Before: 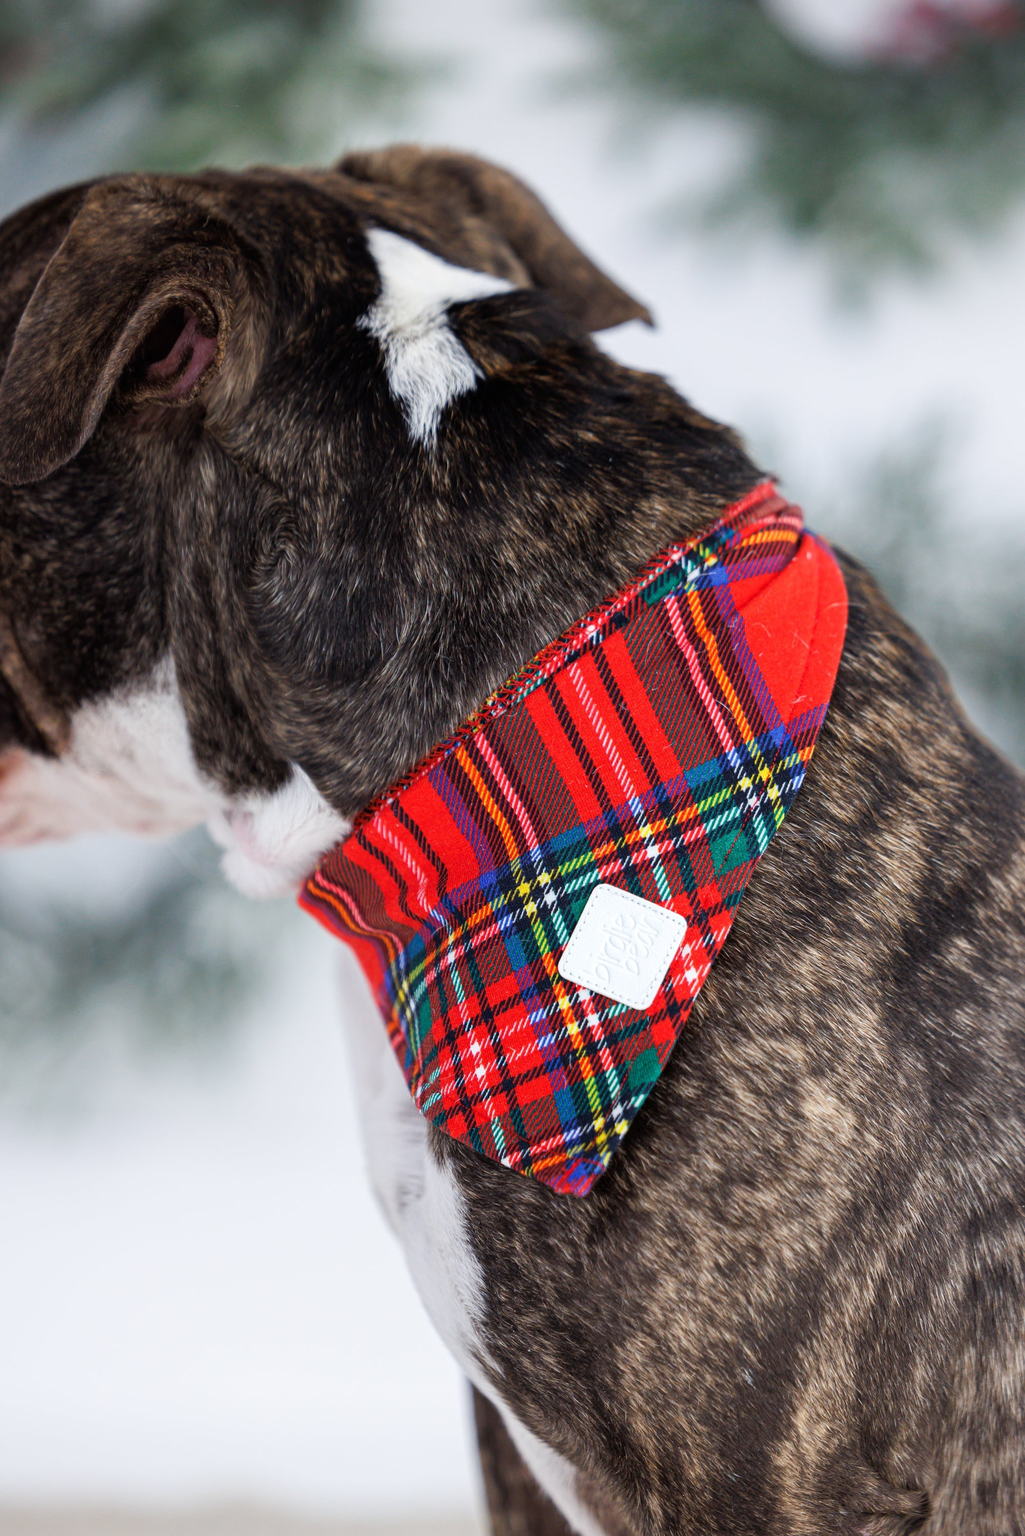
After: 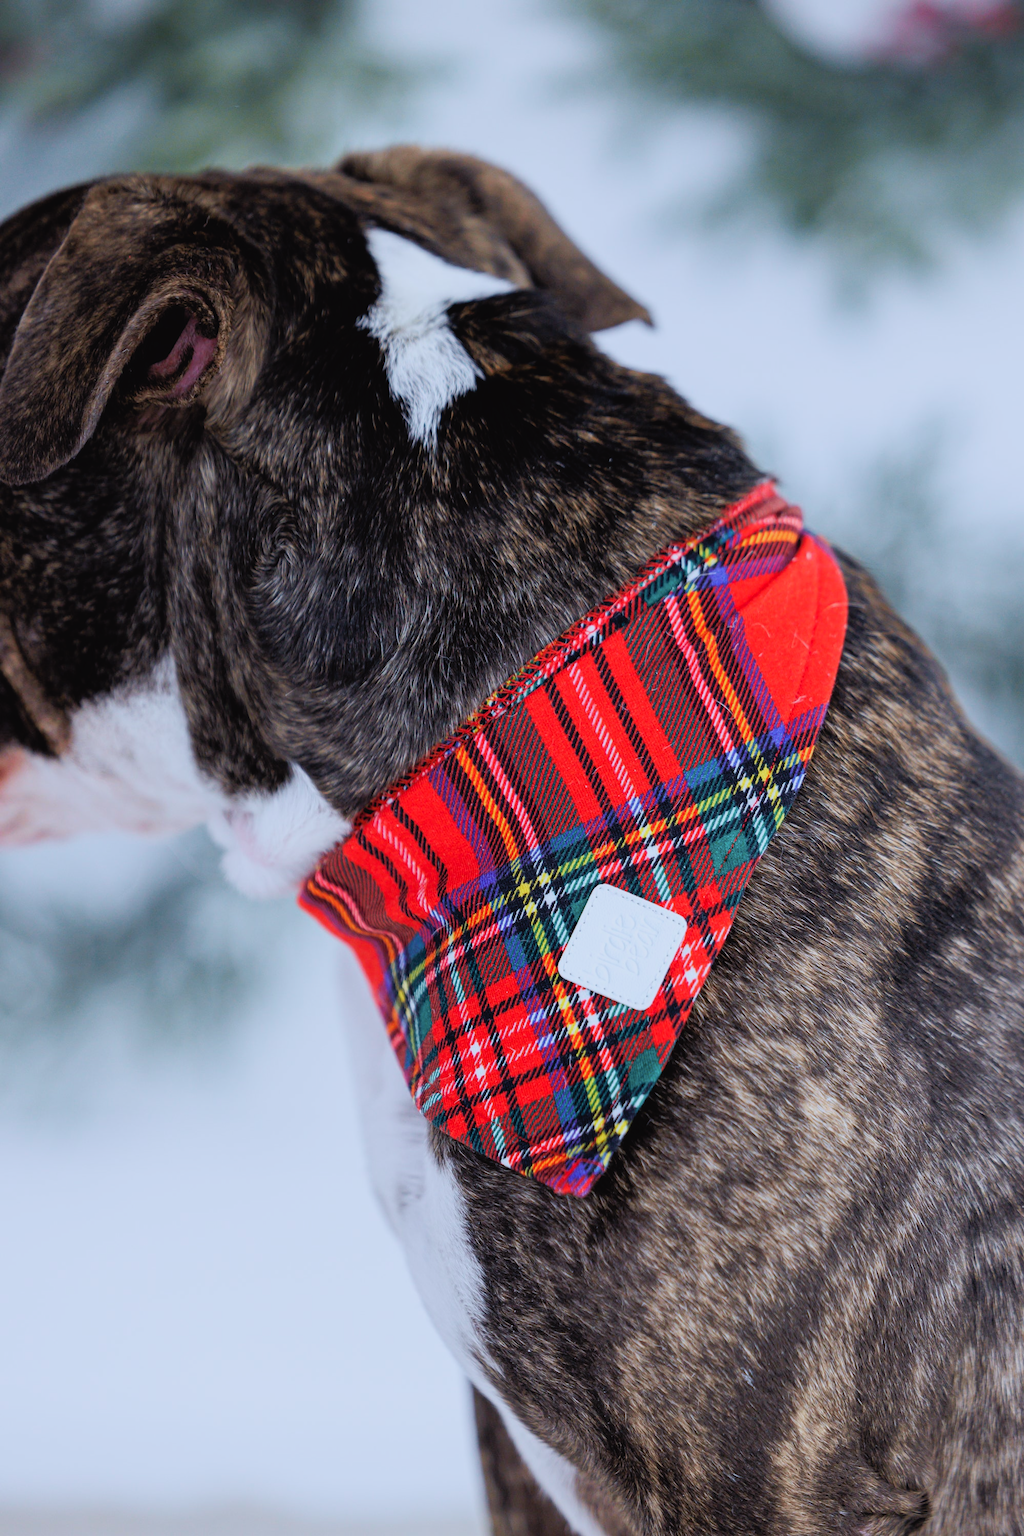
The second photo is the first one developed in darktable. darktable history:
color calibration: x 0.37, y 0.382, temperature 4313.32 K
filmic rgb: middle gray luminance 18.42%, black relative exposure -9 EV, white relative exposure 3.75 EV, threshold 6 EV, target black luminance 0%, hardness 4.85, latitude 67.35%, contrast 0.955, highlights saturation mix 20%, shadows ↔ highlights balance 21.36%, add noise in highlights 0, preserve chrominance luminance Y, color science v3 (2019), use custom middle-gray values true, iterations of high-quality reconstruction 0, contrast in highlights soft, enable highlight reconstruction true
tone curve: curves: ch0 [(0, 0.024) (0.119, 0.146) (0.474, 0.485) (0.718, 0.739) (0.817, 0.839) (1, 0.998)]; ch1 [(0, 0) (0.377, 0.416) (0.439, 0.451) (0.477, 0.477) (0.501, 0.503) (0.538, 0.544) (0.58, 0.602) (0.664, 0.676) (0.783, 0.804) (1, 1)]; ch2 [(0, 0) (0.38, 0.405) (0.463, 0.456) (0.498, 0.497) (0.524, 0.535) (0.578, 0.576) (0.648, 0.665) (1, 1)], color space Lab, independent channels, preserve colors none
